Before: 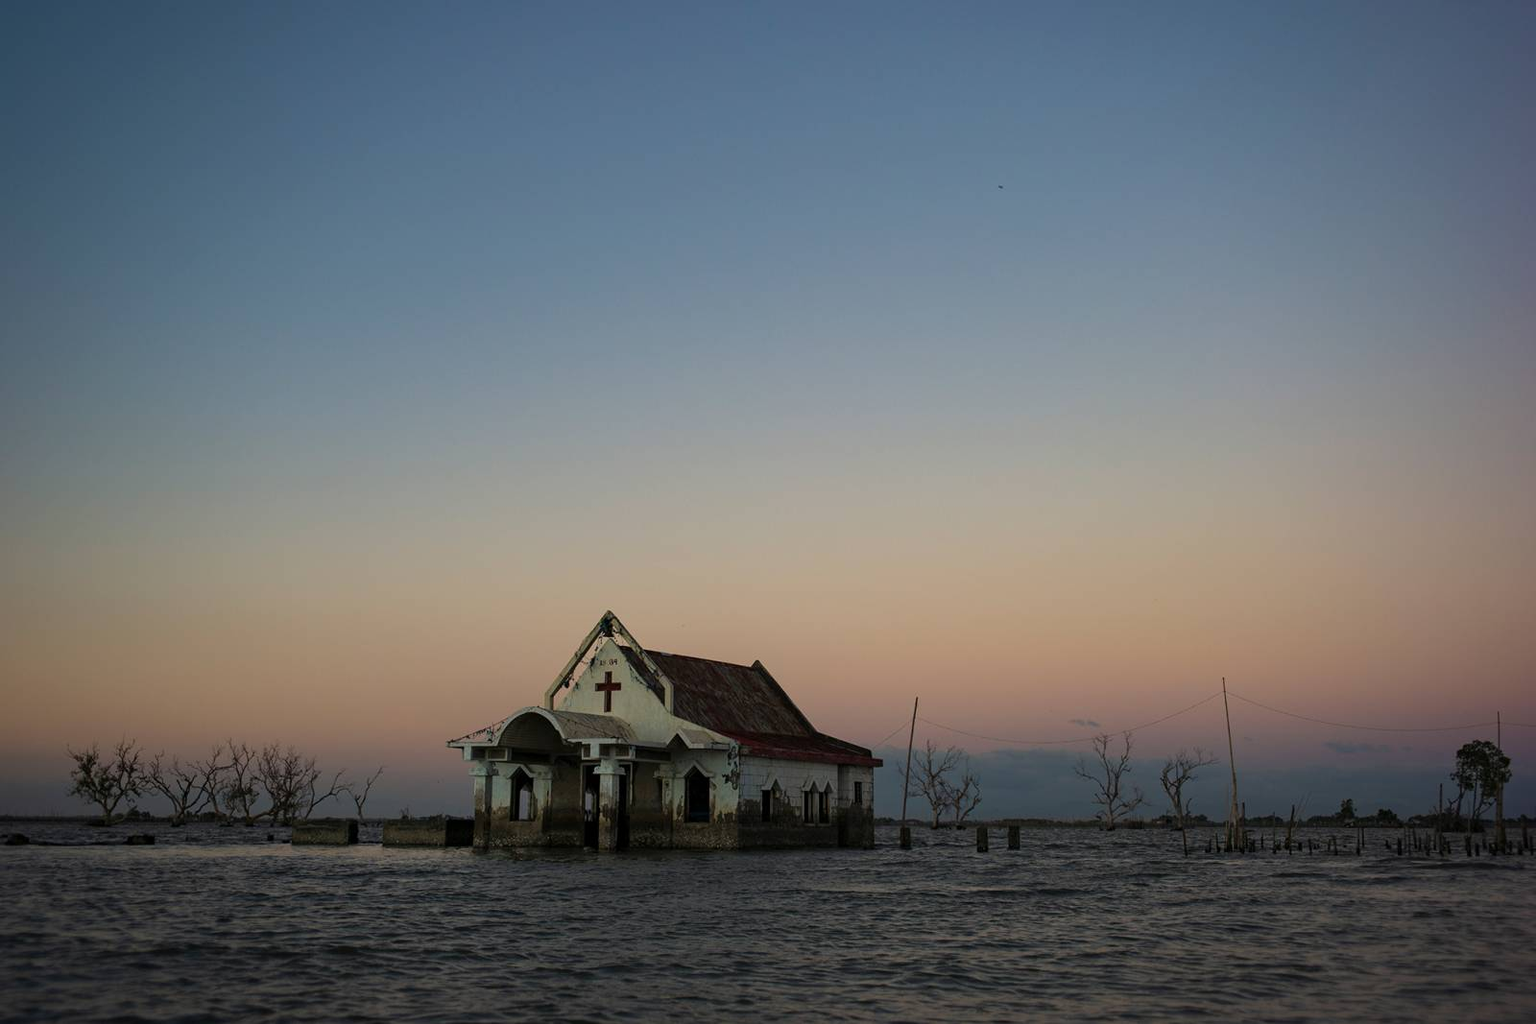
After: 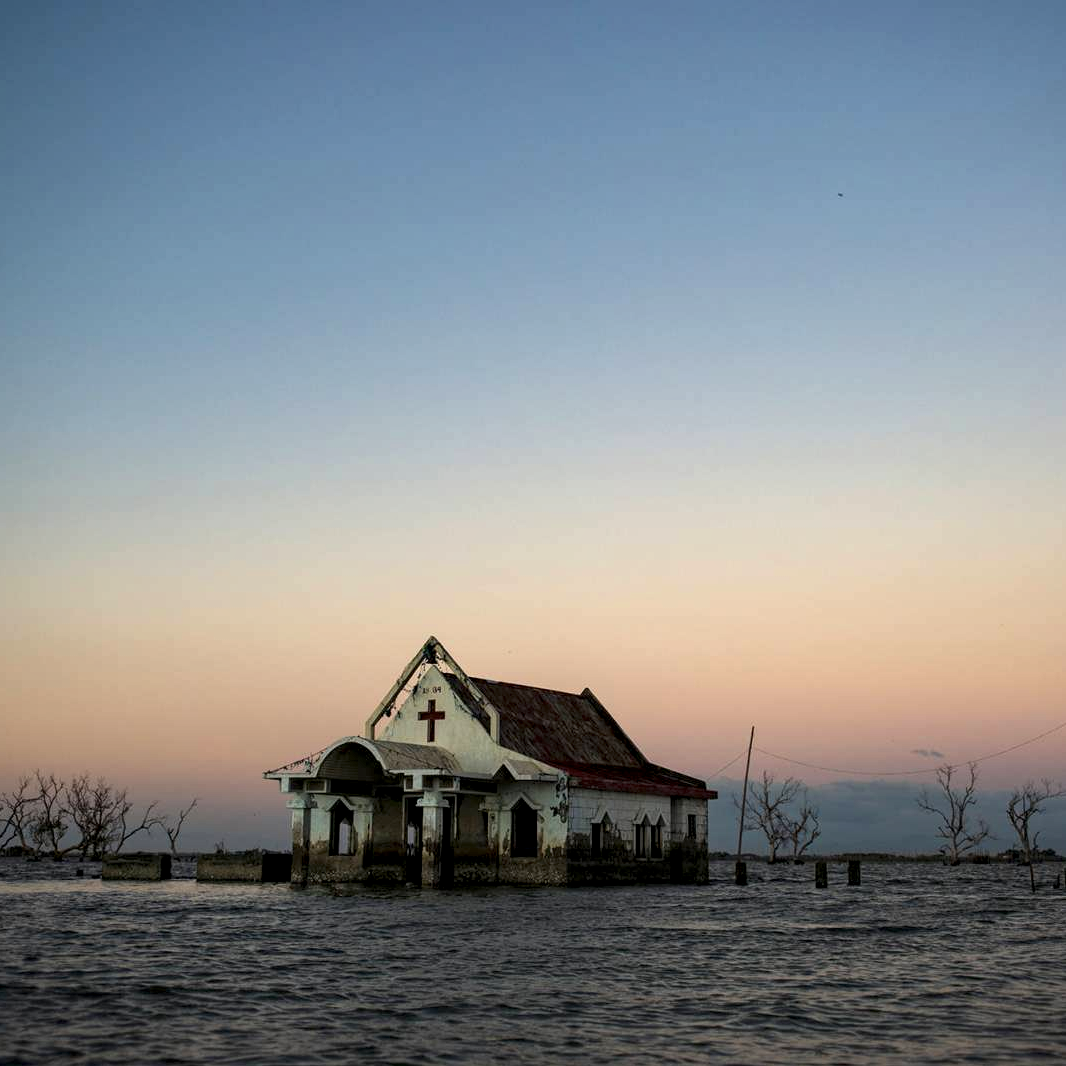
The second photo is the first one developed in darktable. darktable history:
crop and rotate: left 12.673%, right 20.66%
exposure: exposure 0.6 EV, compensate highlight preservation false
local contrast: highlights 123%, shadows 126%, detail 140%, midtone range 0.254
